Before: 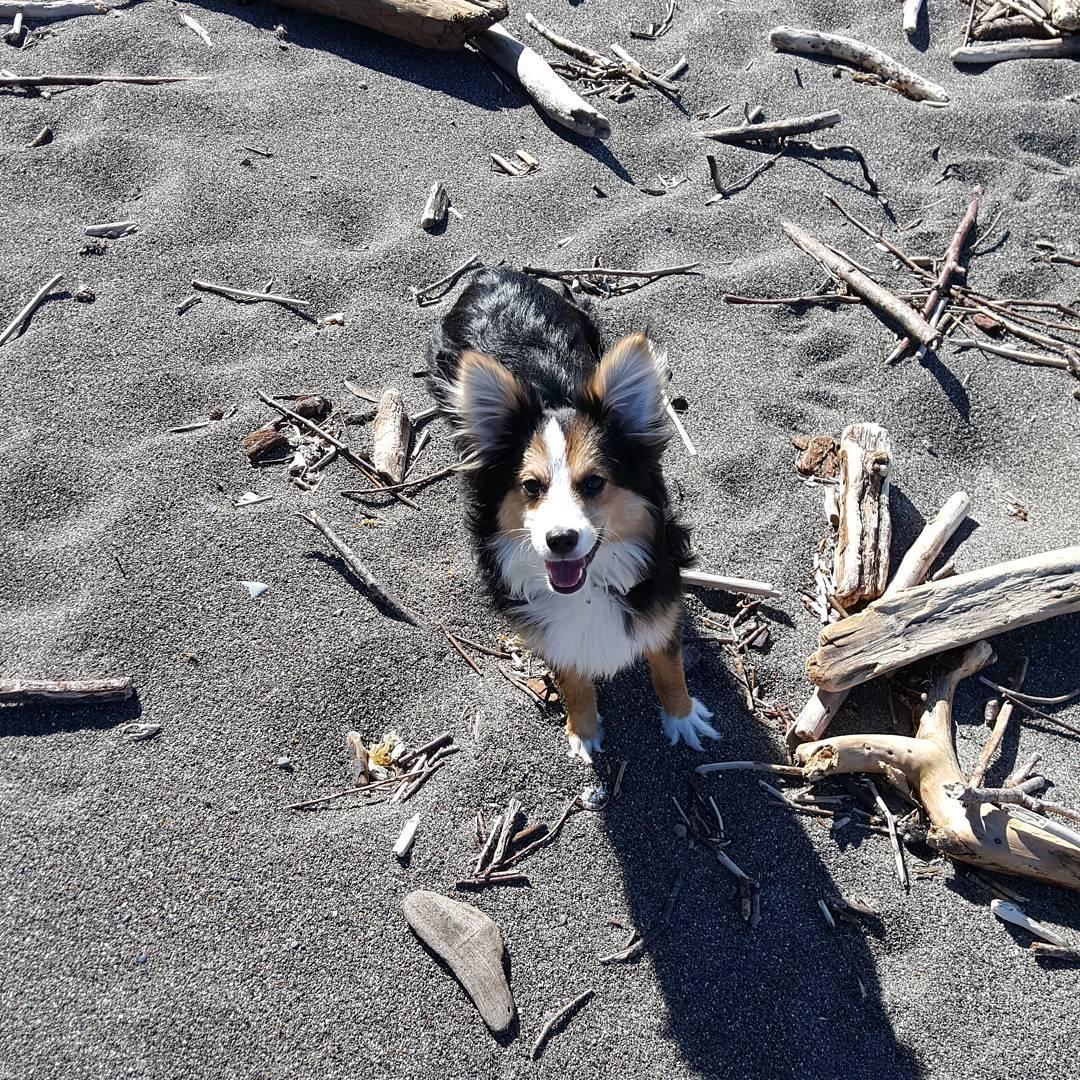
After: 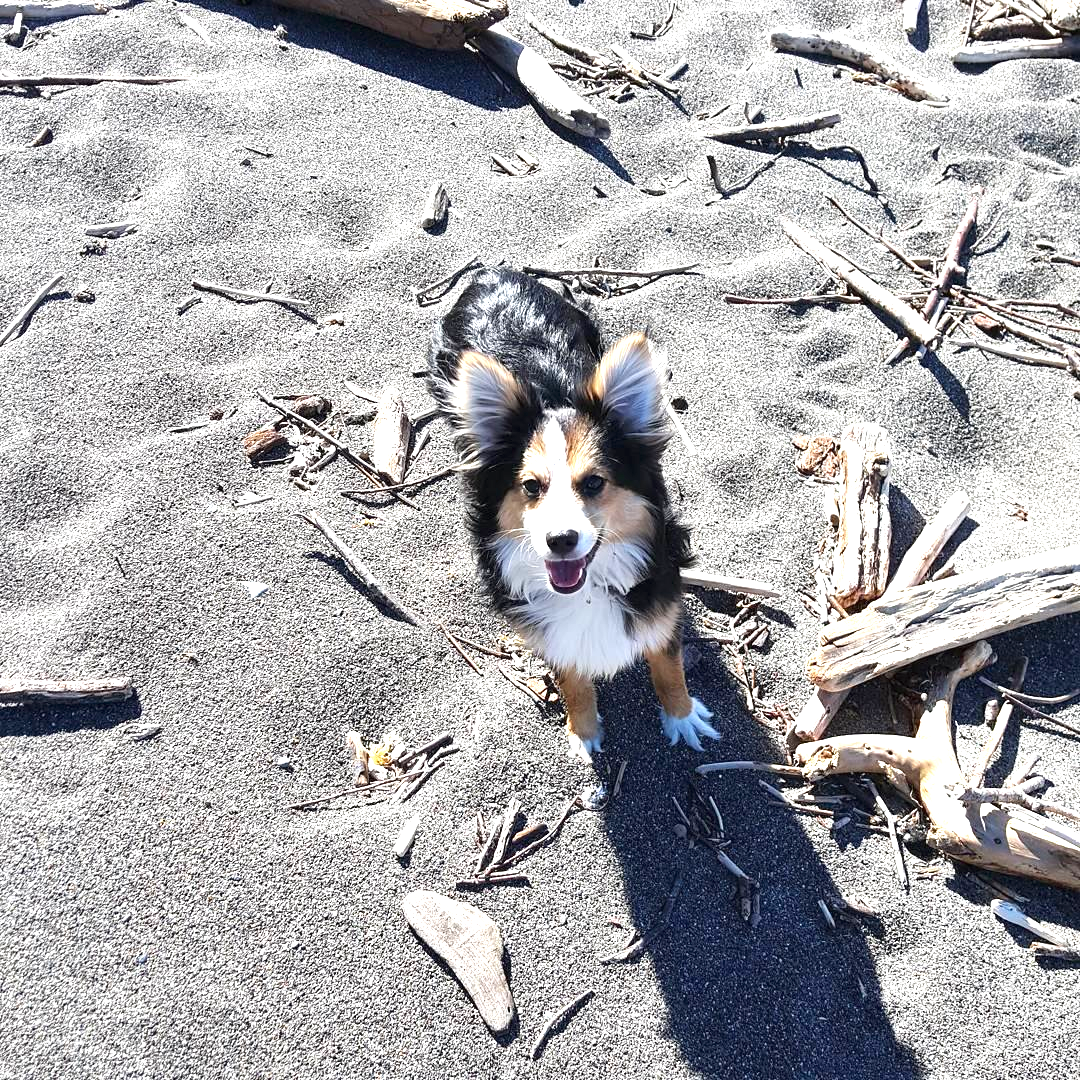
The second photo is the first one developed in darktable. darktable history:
exposure: black level correction 0, exposure 1.198 EV, compensate exposure bias true, compensate highlight preservation false
color zones: curves: ch0 [(0, 0.5) (0.143, 0.5) (0.286, 0.5) (0.429, 0.5) (0.571, 0.5) (0.714, 0.476) (0.857, 0.5) (1, 0.5)]; ch2 [(0, 0.5) (0.143, 0.5) (0.286, 0.5) (0.429, 0.5) (0.571, 0.5) (0.714, 0.487) (0.857, 0.5) (1, 0.5)]
